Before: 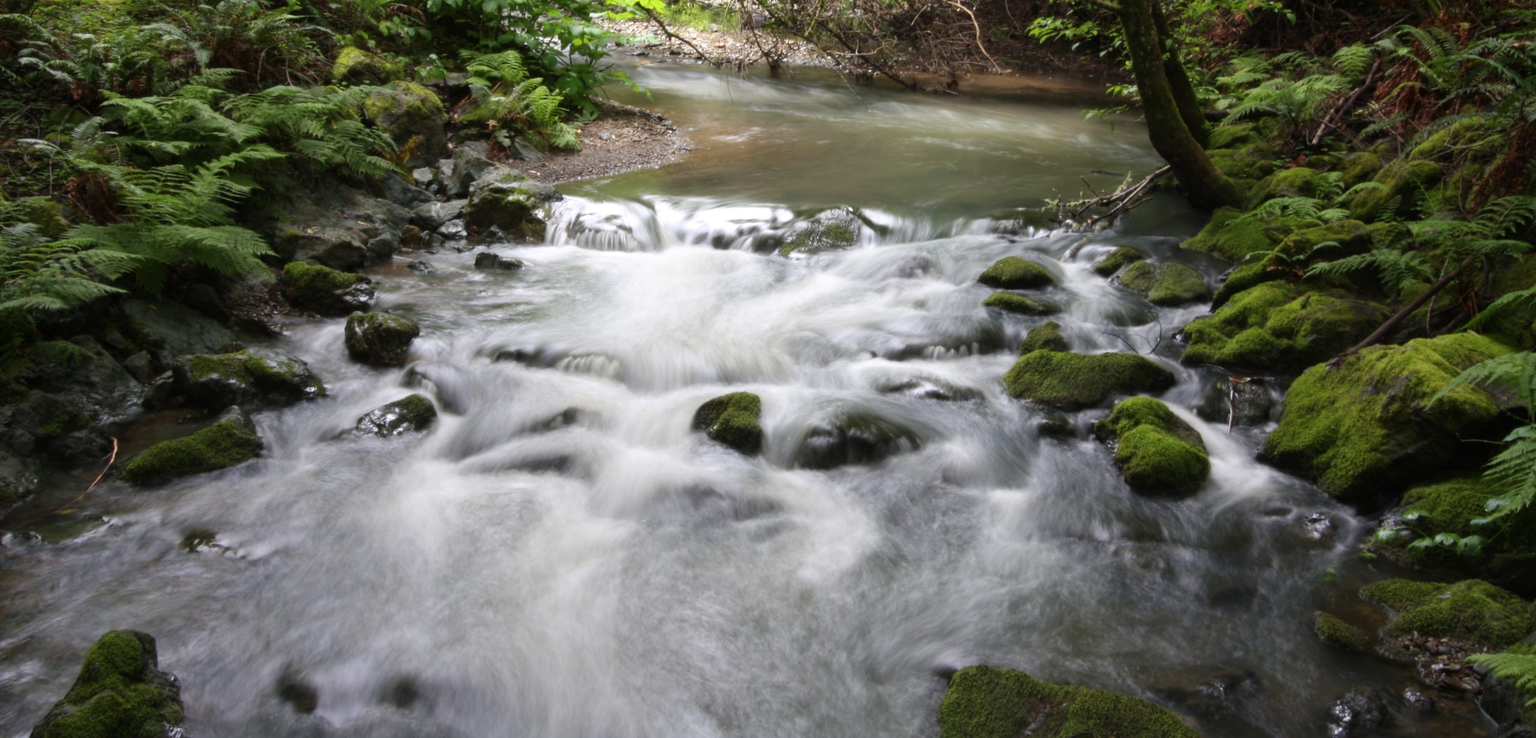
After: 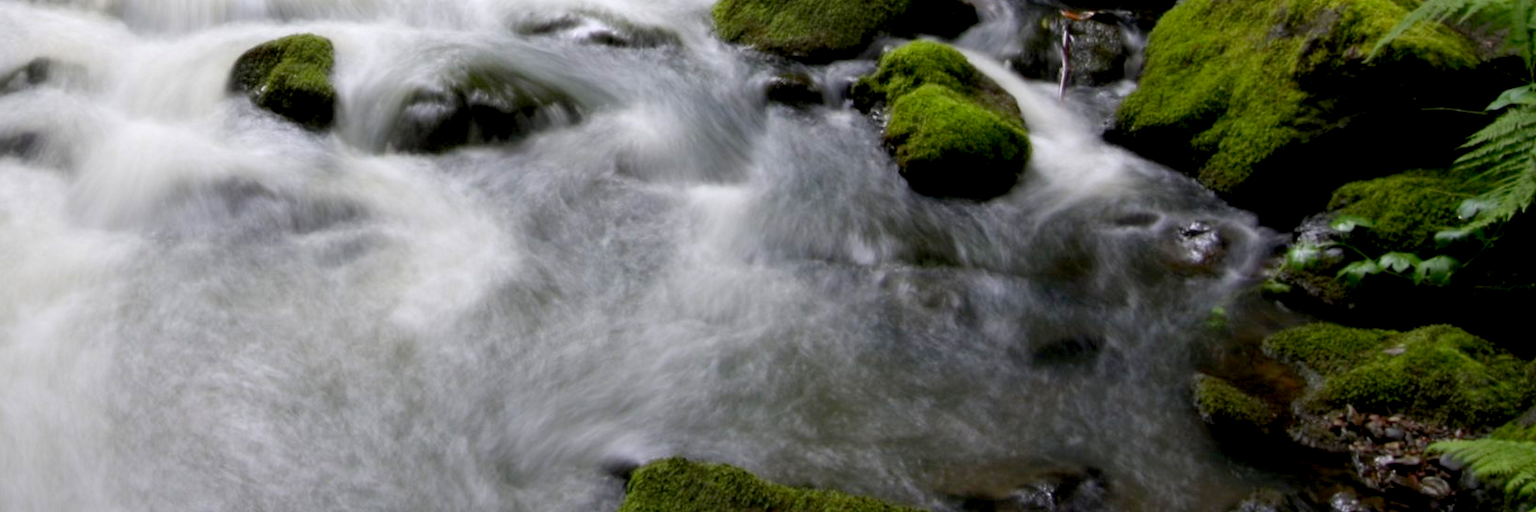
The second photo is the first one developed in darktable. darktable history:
contrast brightness saturation: contrast 0.03, brightness 0.06, saturation 0.13
exposure: black level correction 0.012, compensate highlight preservation false
crop and rotate: left 35.509%, top 50.238%, bottom 4.934%
